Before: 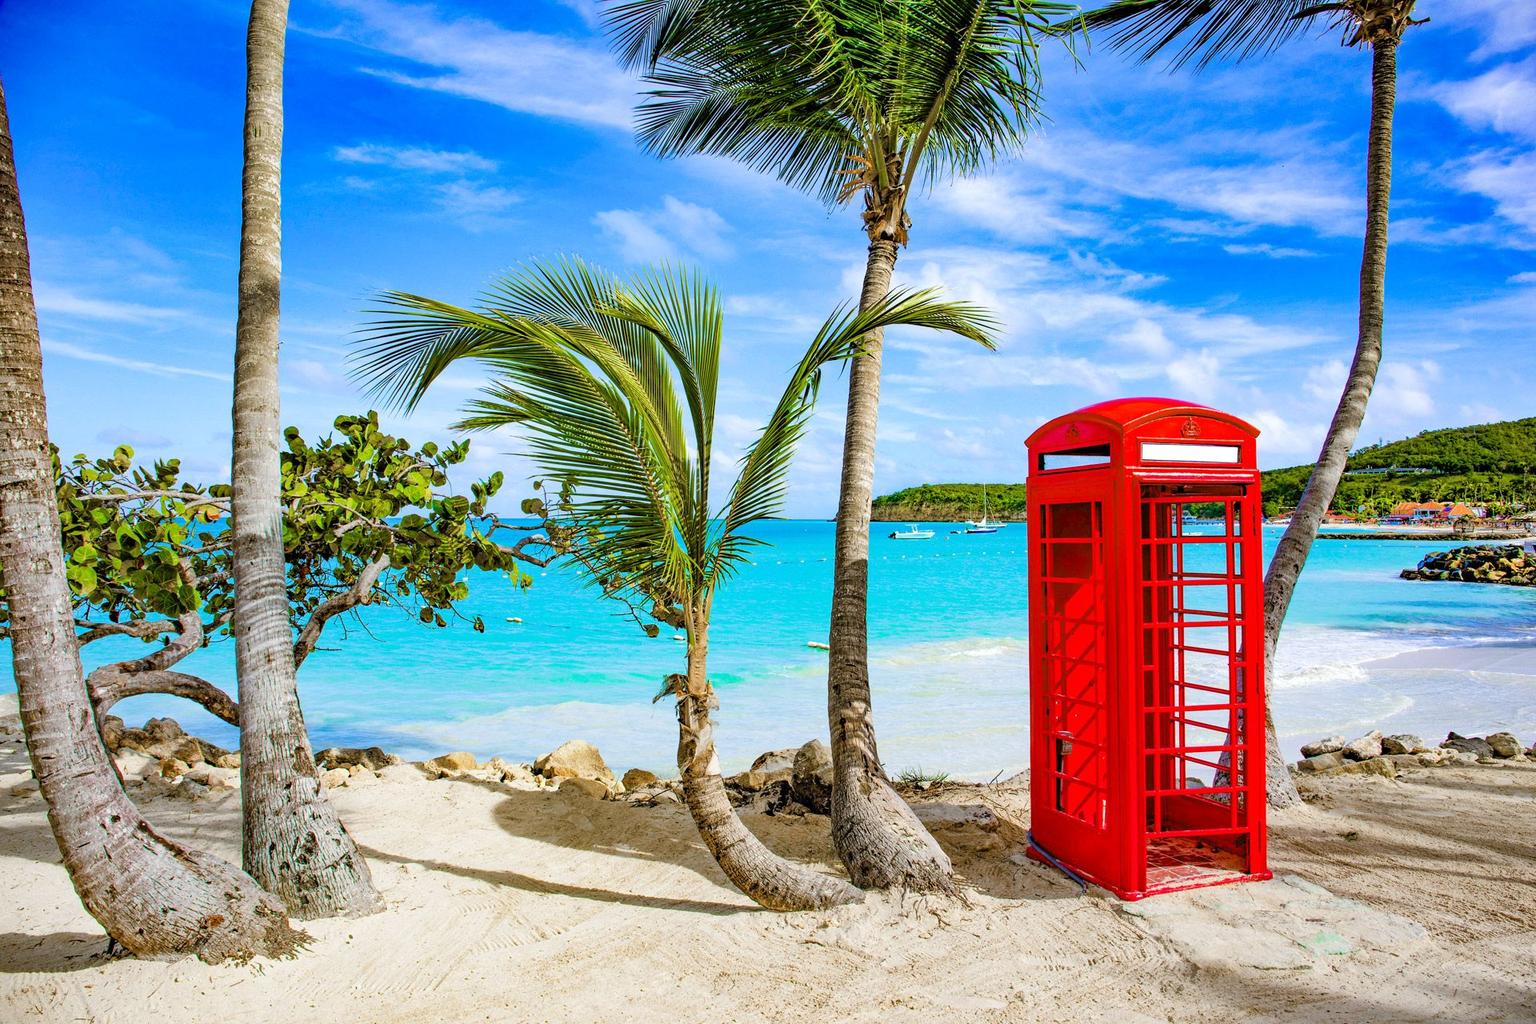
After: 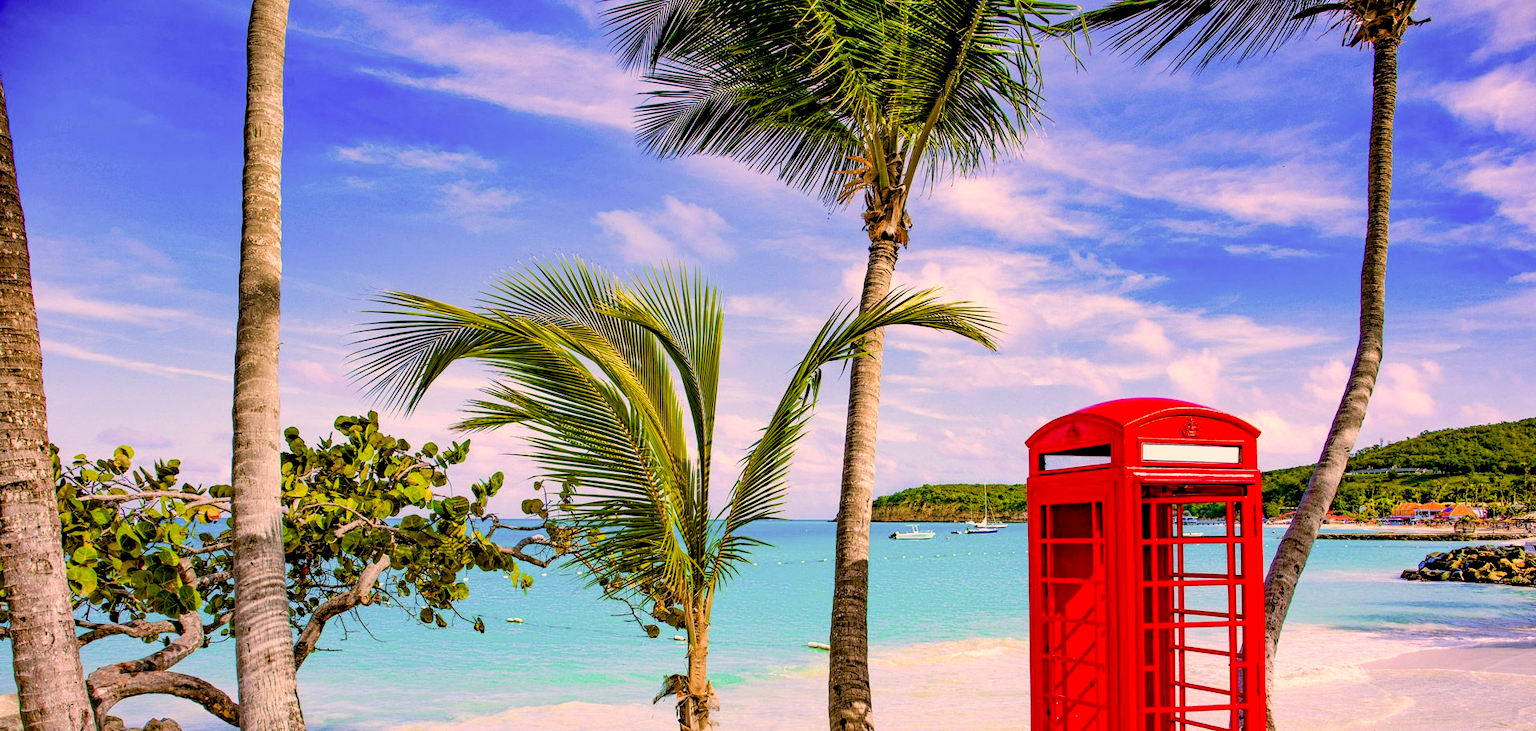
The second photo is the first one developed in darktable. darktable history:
crop: right 0.001%, bottom 28.553%
exposure: black level correction 0.013, compensate highlight preservation false
color correction: highlights a* 21.43, highlights b* 19.71
